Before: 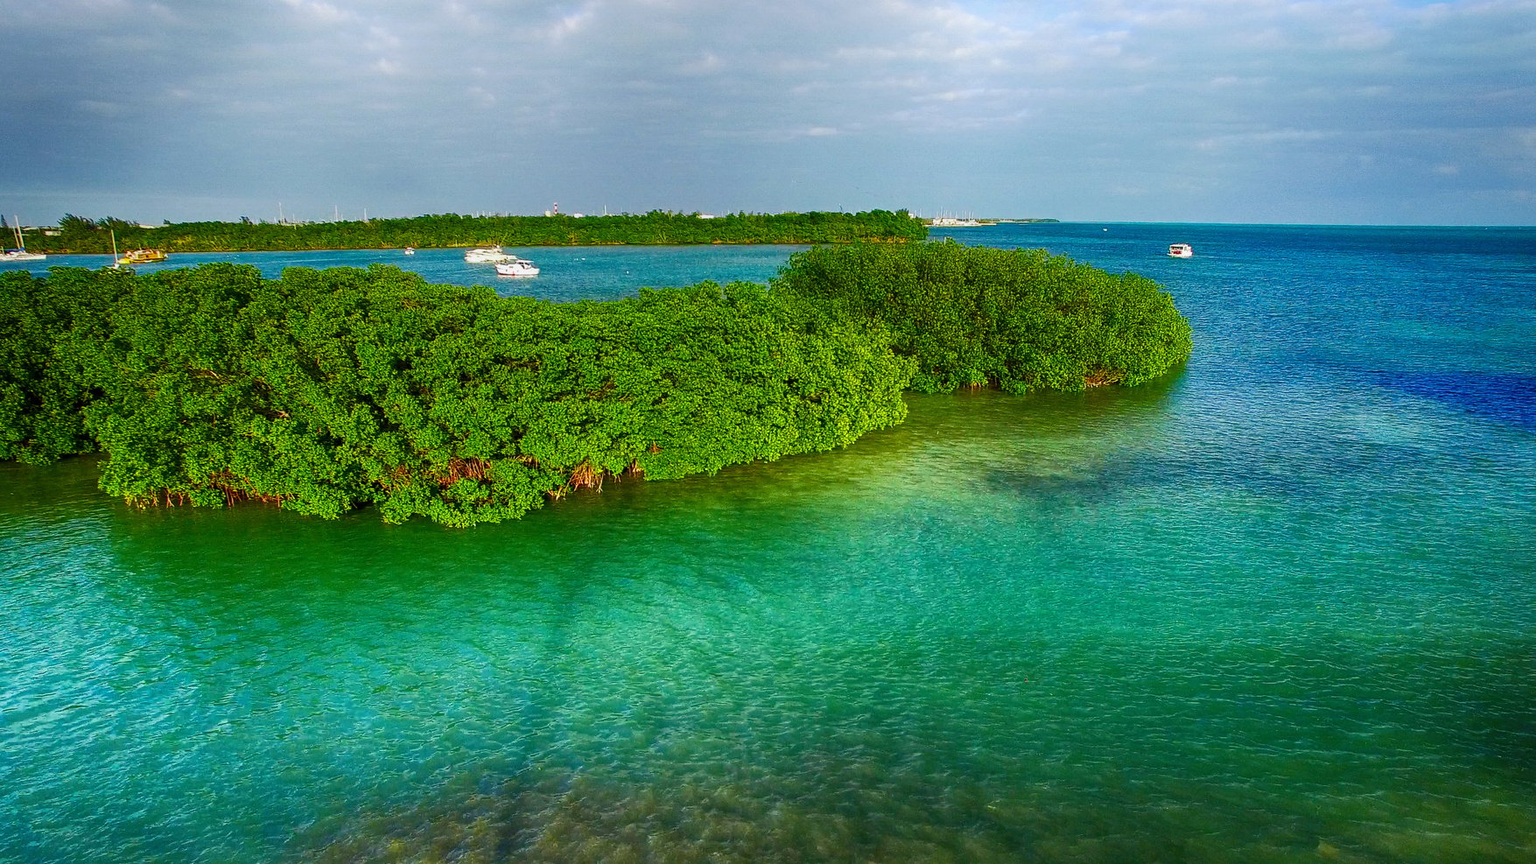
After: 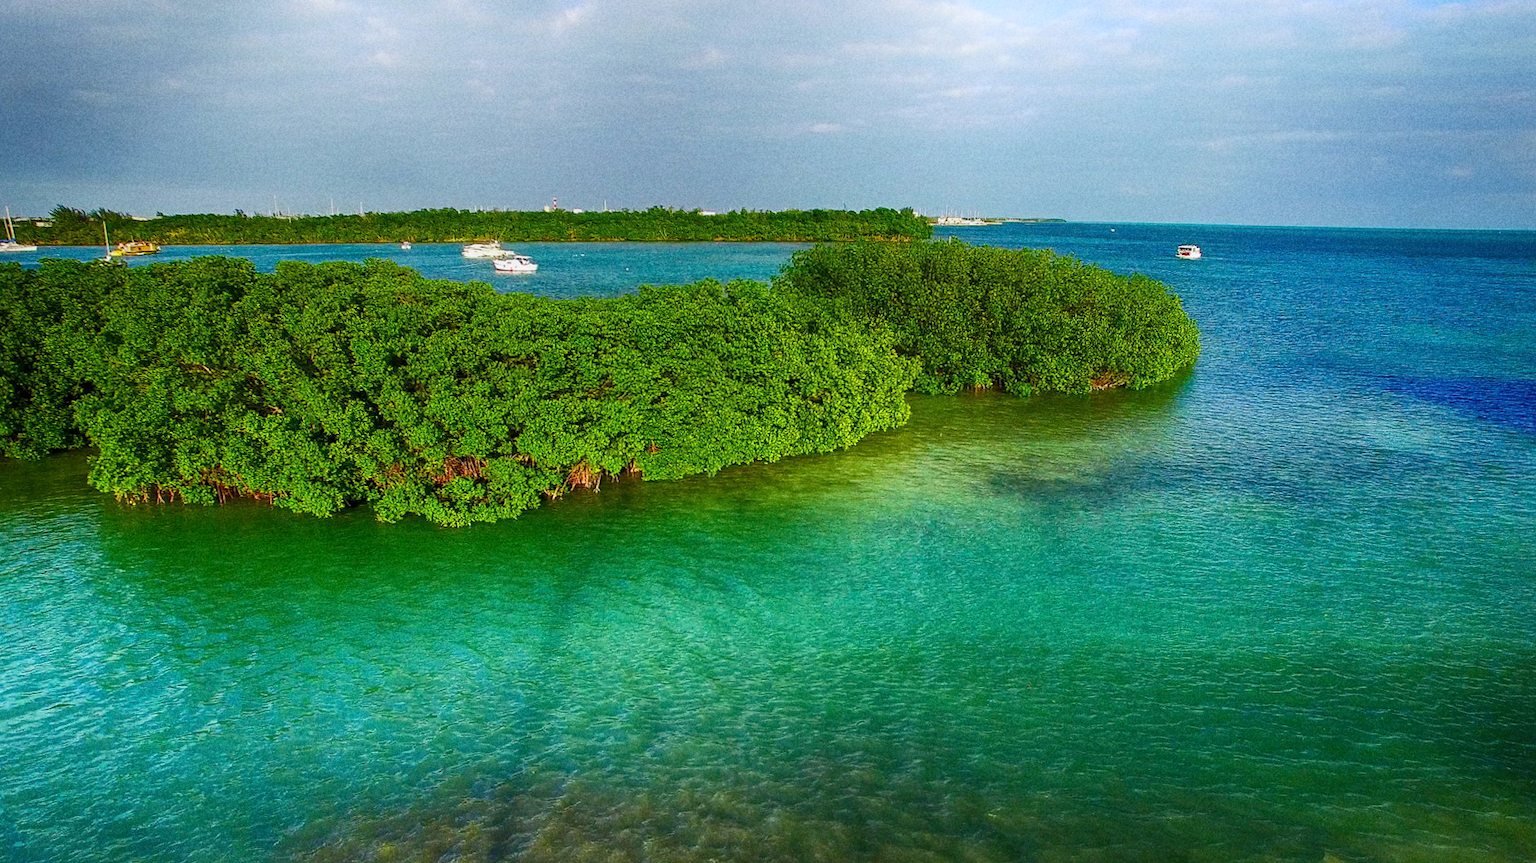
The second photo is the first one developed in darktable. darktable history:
crop and rotate: angle -0.5°
grain: coarseness 22.88 ISO
shadows and highlights: shadows -23.08, highlights 46.15, soften with gaussian
